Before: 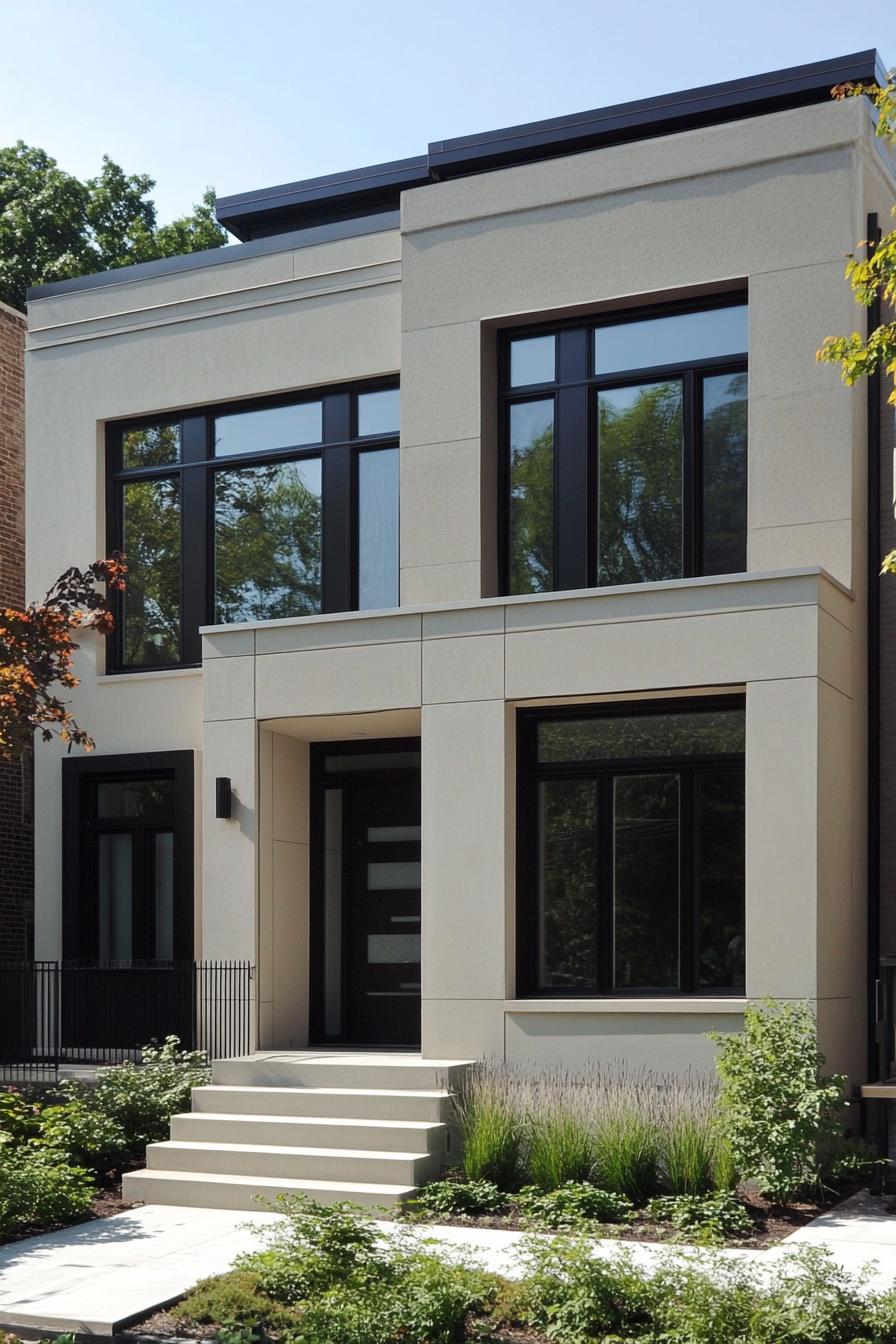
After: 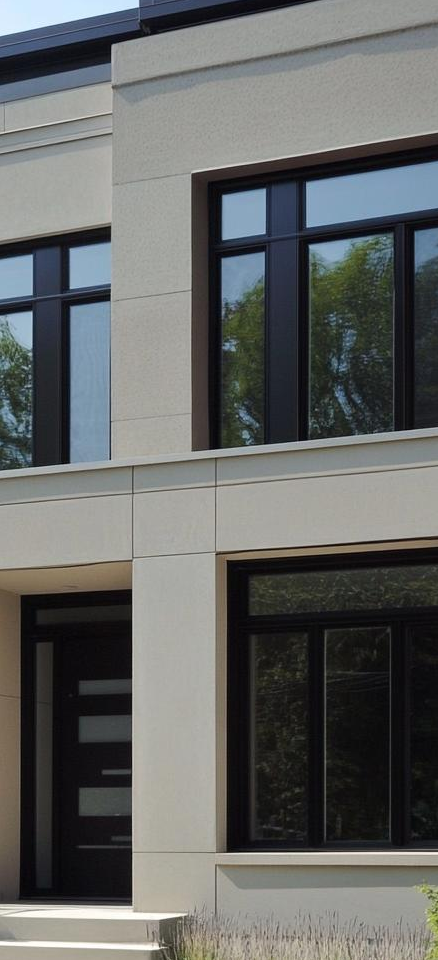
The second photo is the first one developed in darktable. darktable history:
crop: left 32.291%, top 10.99%, right 18.801%, bottom 17.514%
